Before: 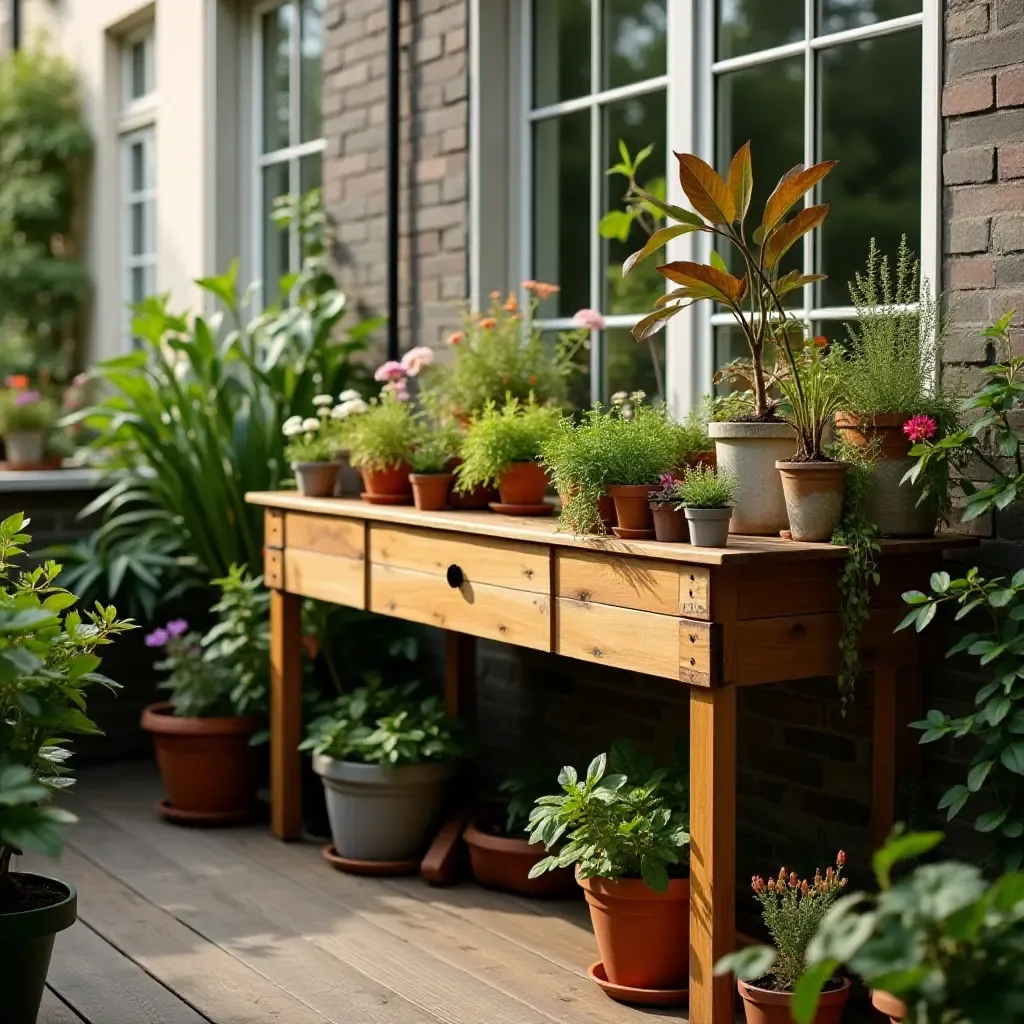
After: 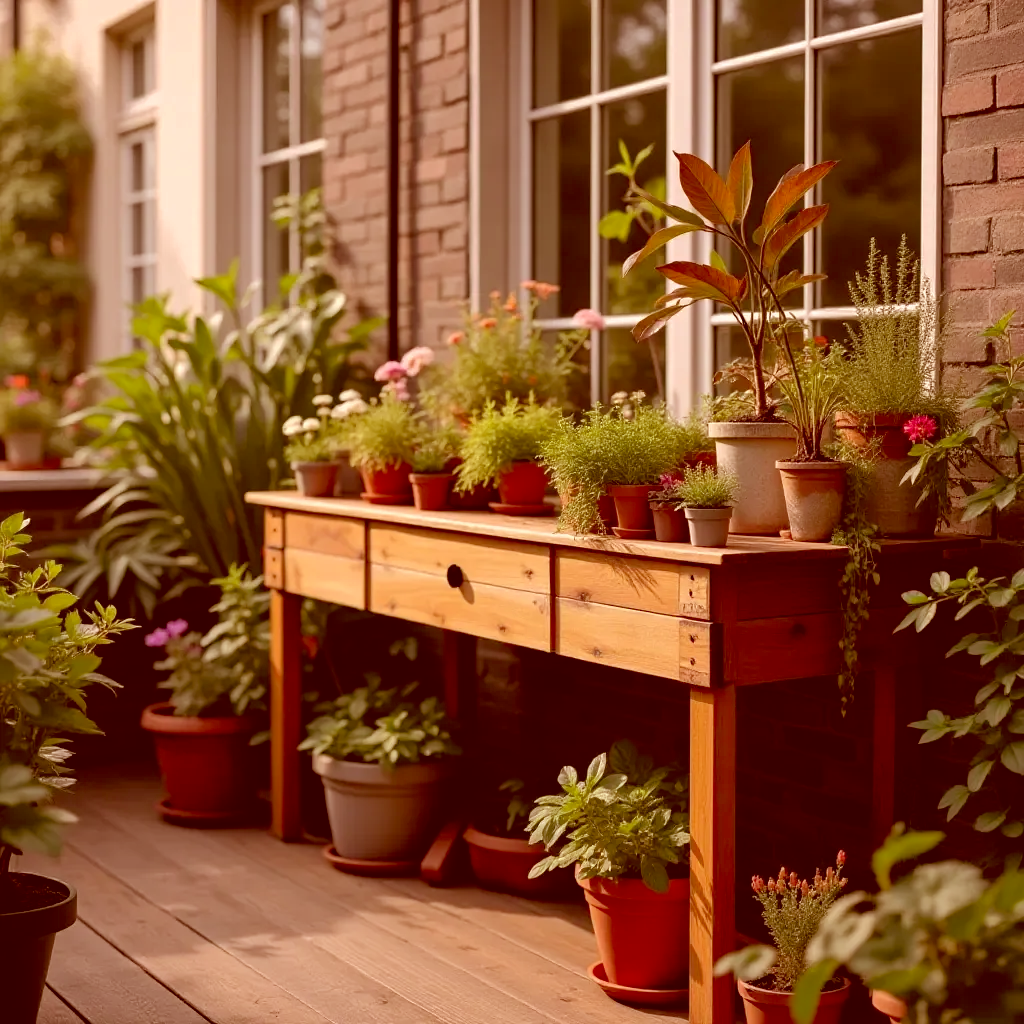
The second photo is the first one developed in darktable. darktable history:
shadows and highlights: on, module defaults
color correction: highlights a* 9.49, highlights b* 8.86, shadows a* 39.51, shadows b* 39.63, saturation 0.825
